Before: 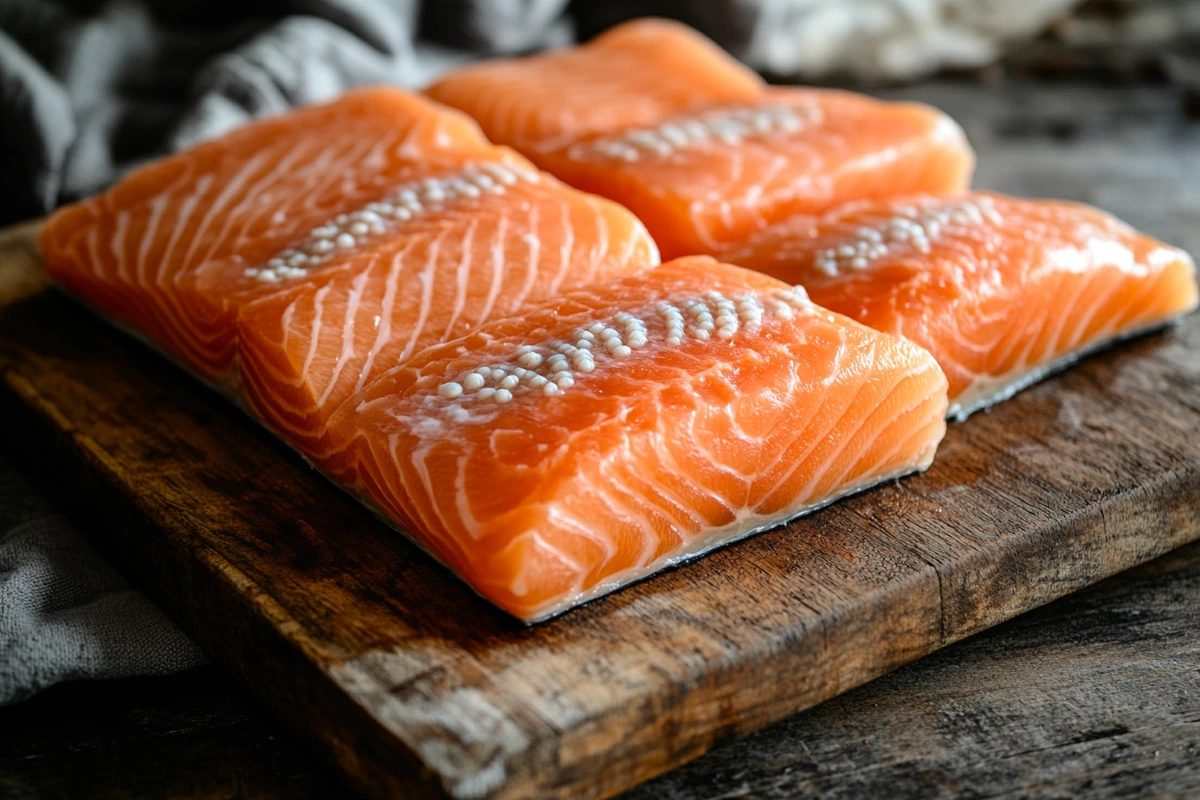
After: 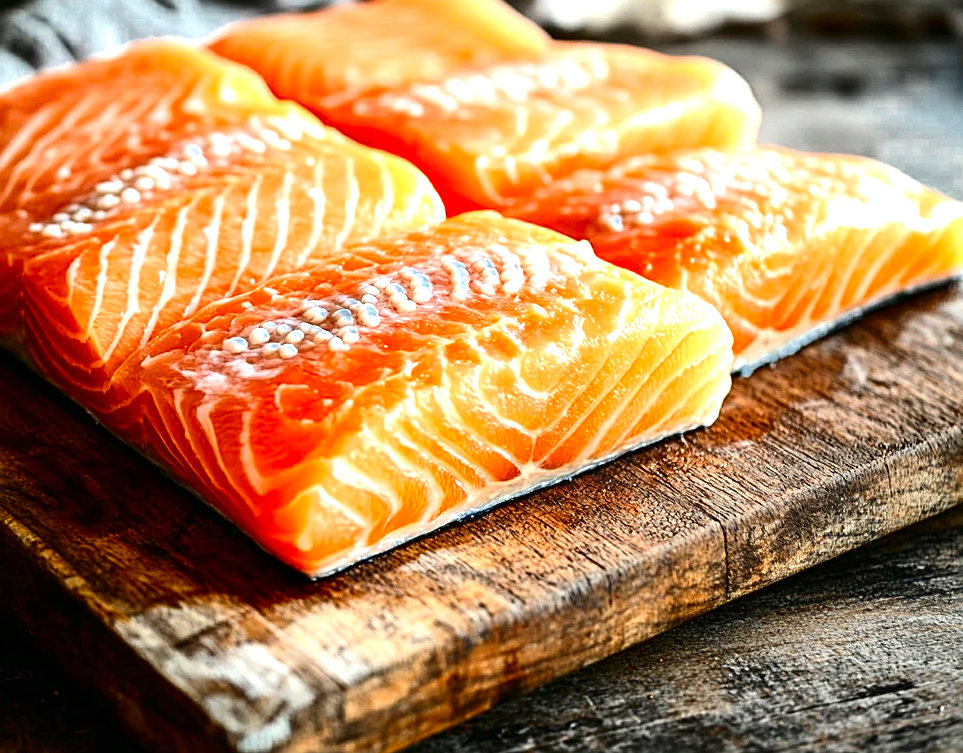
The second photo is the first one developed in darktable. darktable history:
crop and rotate: left 17.959%, top 5.771%, right 1.742%
contrast brightness saturation: contrast 0.19, brightness -0.11, saturation 0.21
exposure: black level correction 0, exposure 1.3 EV, compensate exposure bias true, compensate highlight preservation false
sharpen: on, module defaults
color zones: curves: ch0 [(0, 0.497) (0.143, 0.5) (0.286, 0.5) (0.429, 0.483) (0.571, 0.116) (0.714, -0.006) (0.857, 0.28) (1, 0.497)]
